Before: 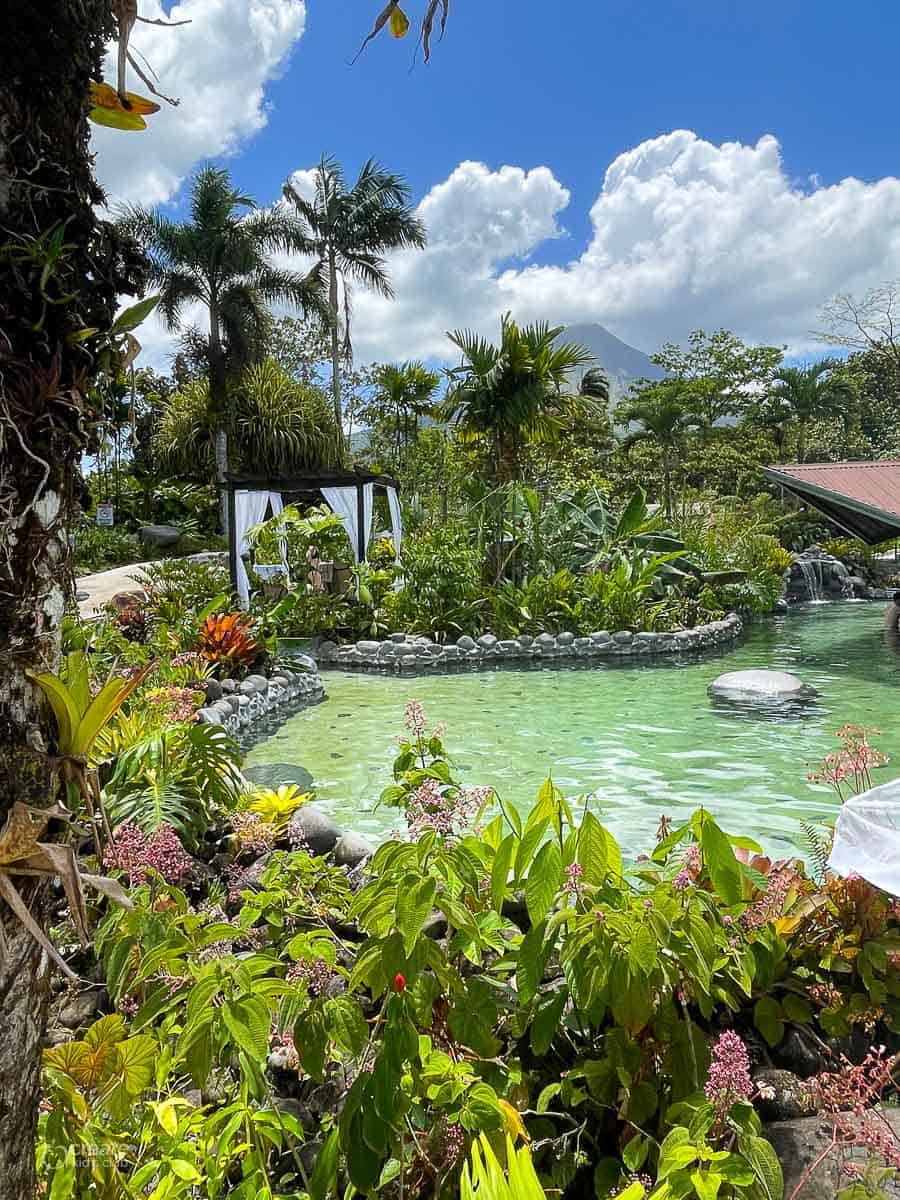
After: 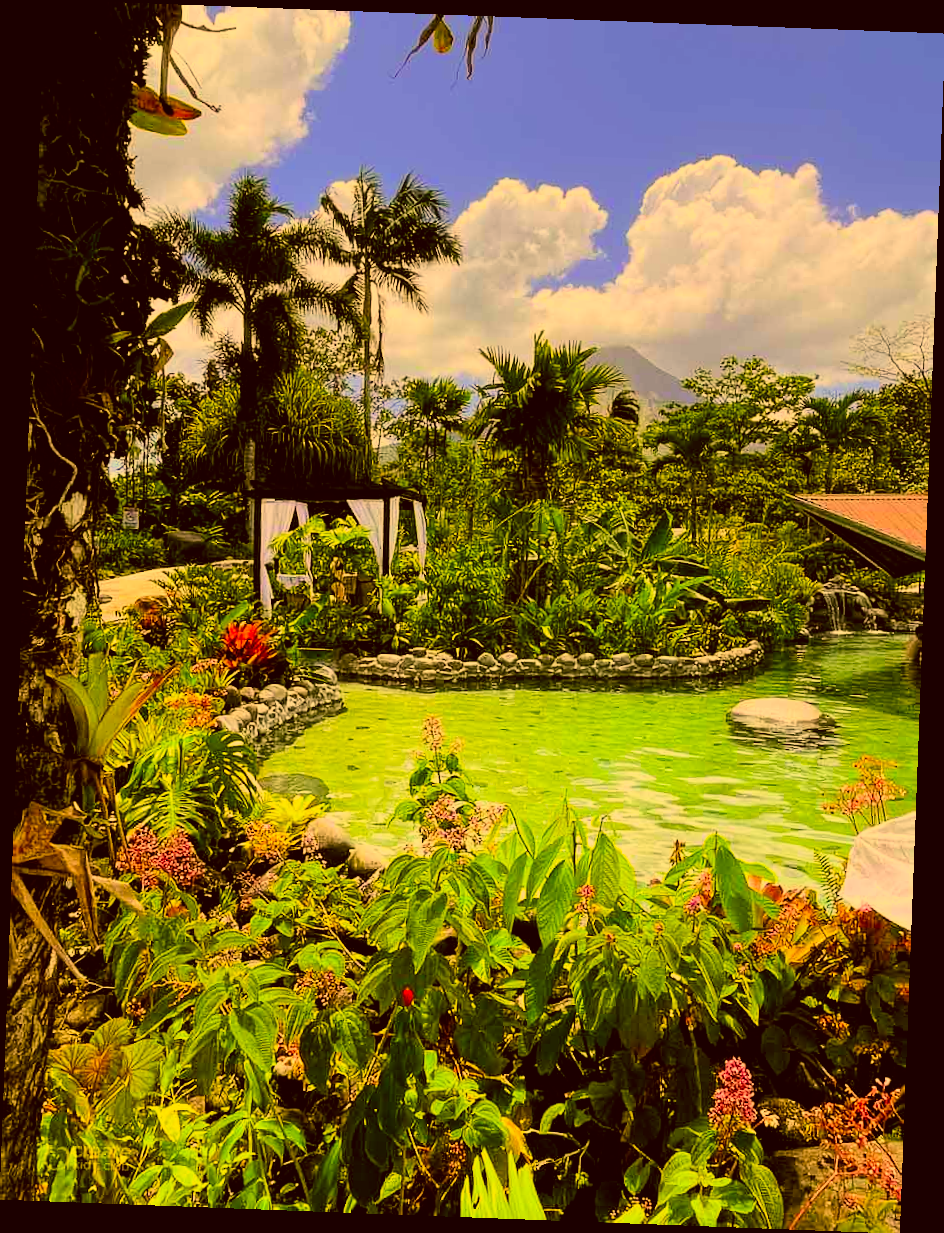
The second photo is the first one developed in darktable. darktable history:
filmic rgb: hardness 4.17, contrast 1.364, color science v6 (2022)
rotate and perspective: rotation 2.17°, automatic cropping off
color correction: highlights a* 10.44, highlights b* 30.04, shadows a* 2.73, shadows b* 17.51, saturation 1.72
